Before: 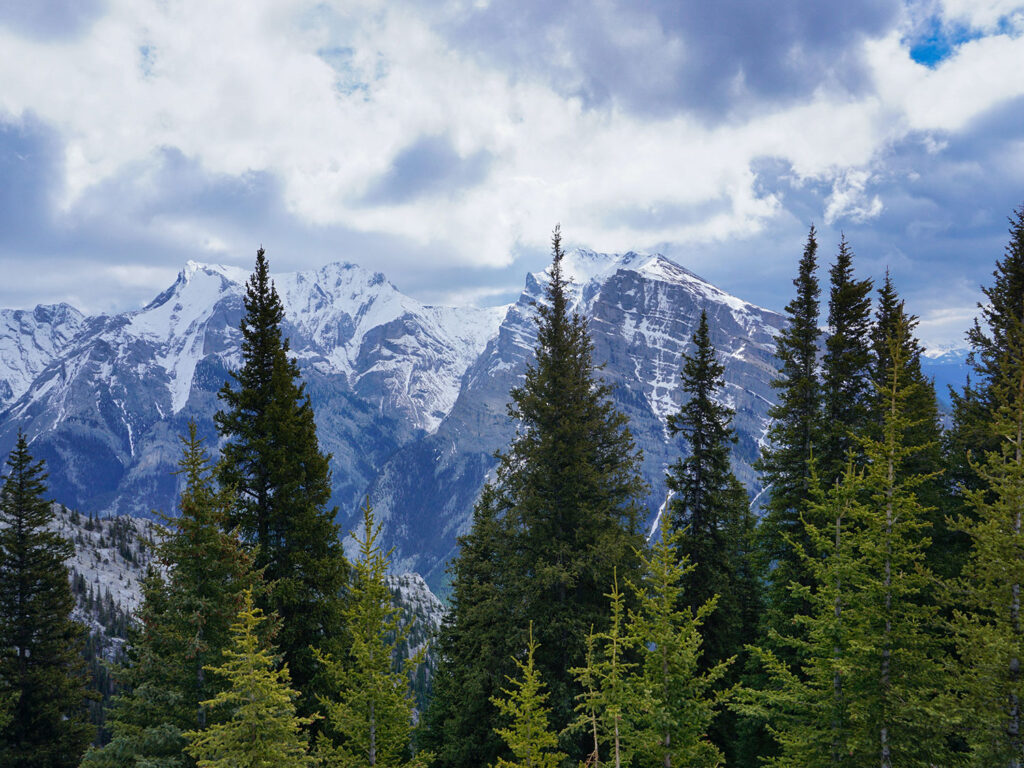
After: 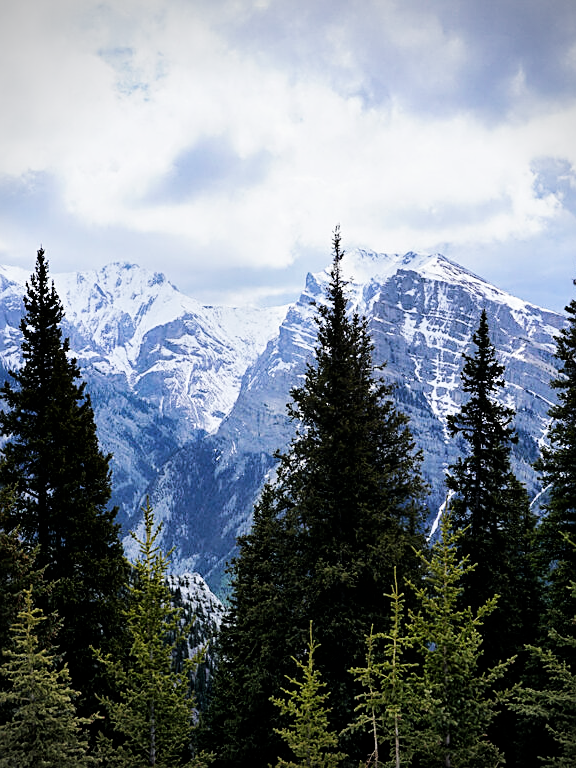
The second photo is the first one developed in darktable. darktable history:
sharpen: on, module defaults
tone equalizer: -8 EV 0.001 EV, -7 EV -0.002 EV, -6 EV 0.002 EV, -5 EV -0.03 EV, -4 EV -0.116 EV, -3 EV -0.169 EV, -2 EV 0.24 EV, -1 EV 0.702 EV, +0 EV 0.493 EV
crop: left 21.496%, right 22.254%
levels: levels [0, 0.492, 0.984]
filmic rgb: black relative exposure -5 EV, white relative exposure 3.5 EV, hardness 3.19, contrast 1.3, highlights saturation mix -50%
vignetting: on, module defaults
